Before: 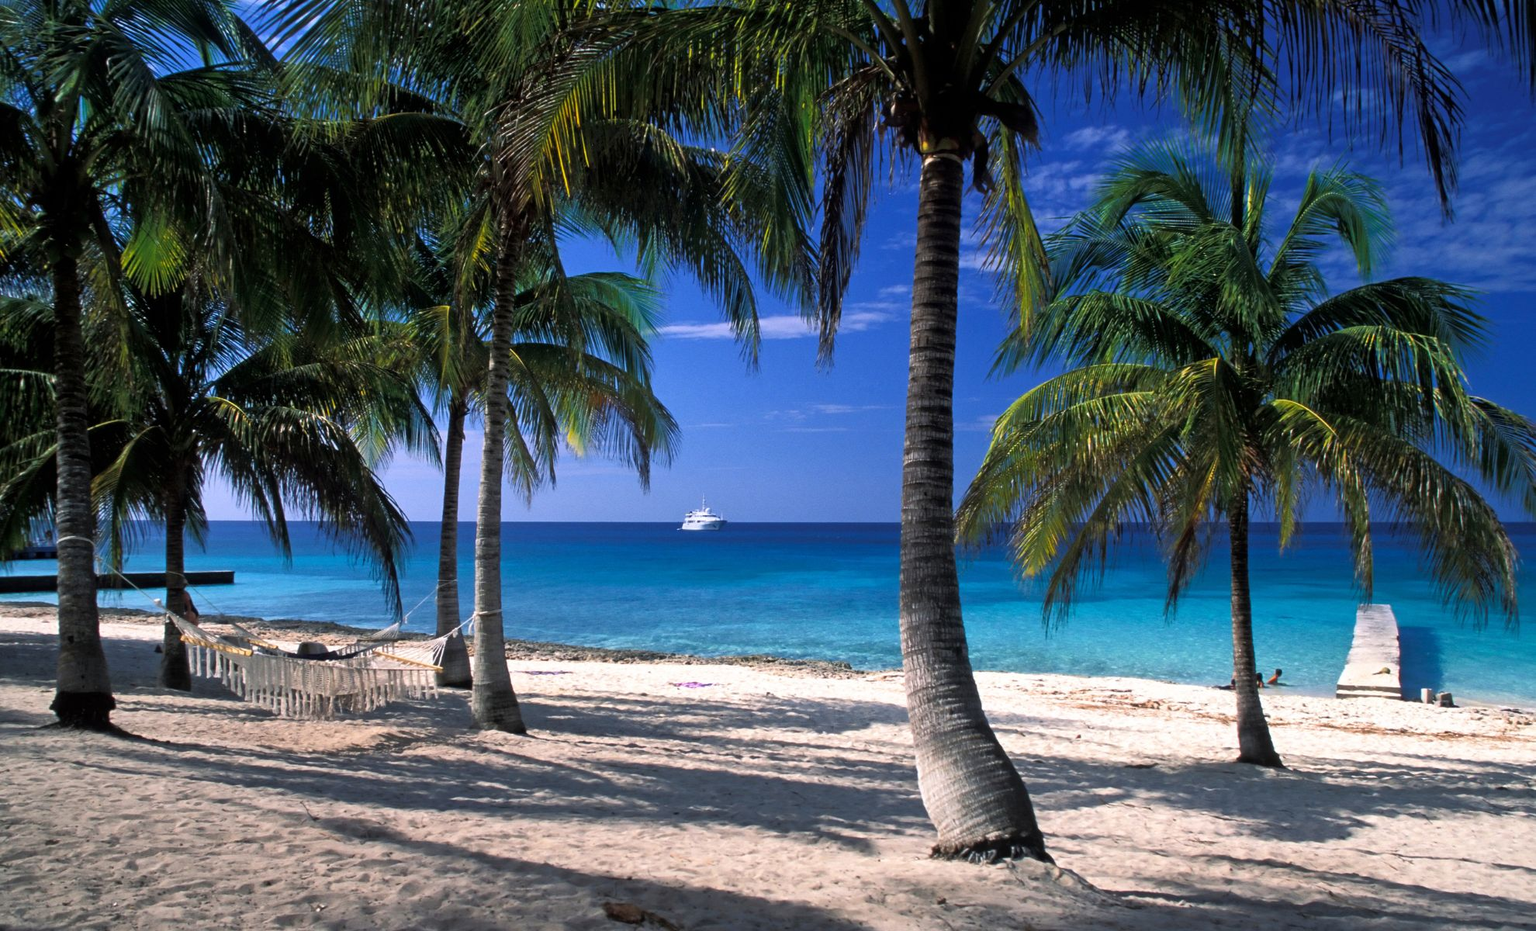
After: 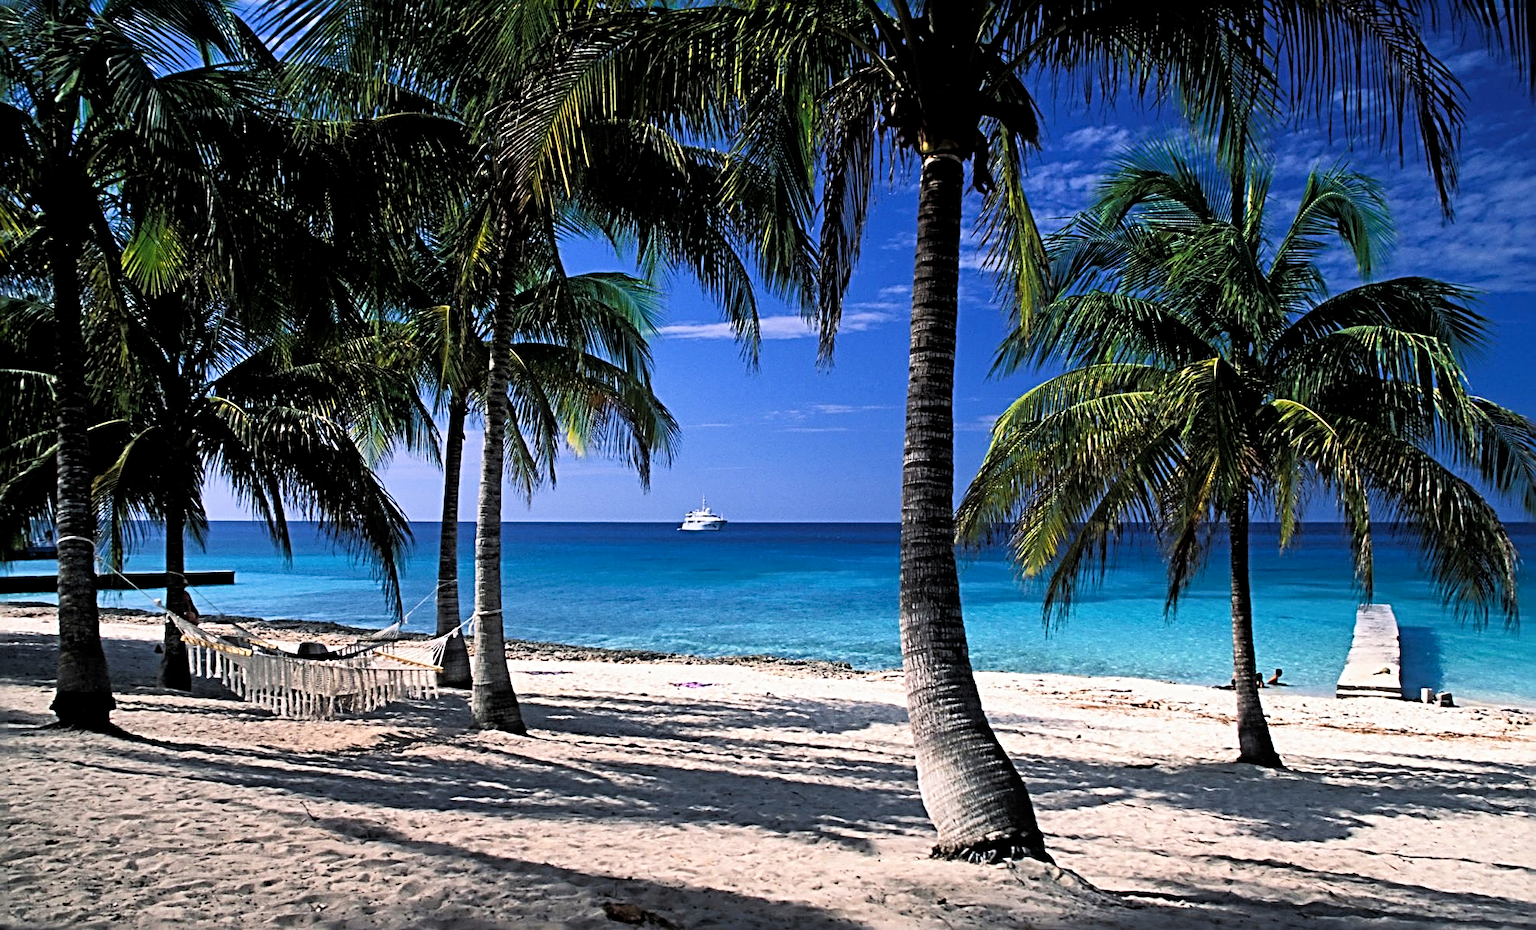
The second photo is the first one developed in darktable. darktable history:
filmic rgb: middle gray luminance 12.66%, black relative exposure -10.07 EV, white relative exposure 3.47 EV, target black luminance 0%, hardness 5.76, latitude 45.2%, contrast 1.225, highlights saturation mix 5.35%, shadows ↔ highlights balance 26.42%
sharpen: radius 3.72, amount 0.915
levels: levels [0, 0.474, 0.947]
